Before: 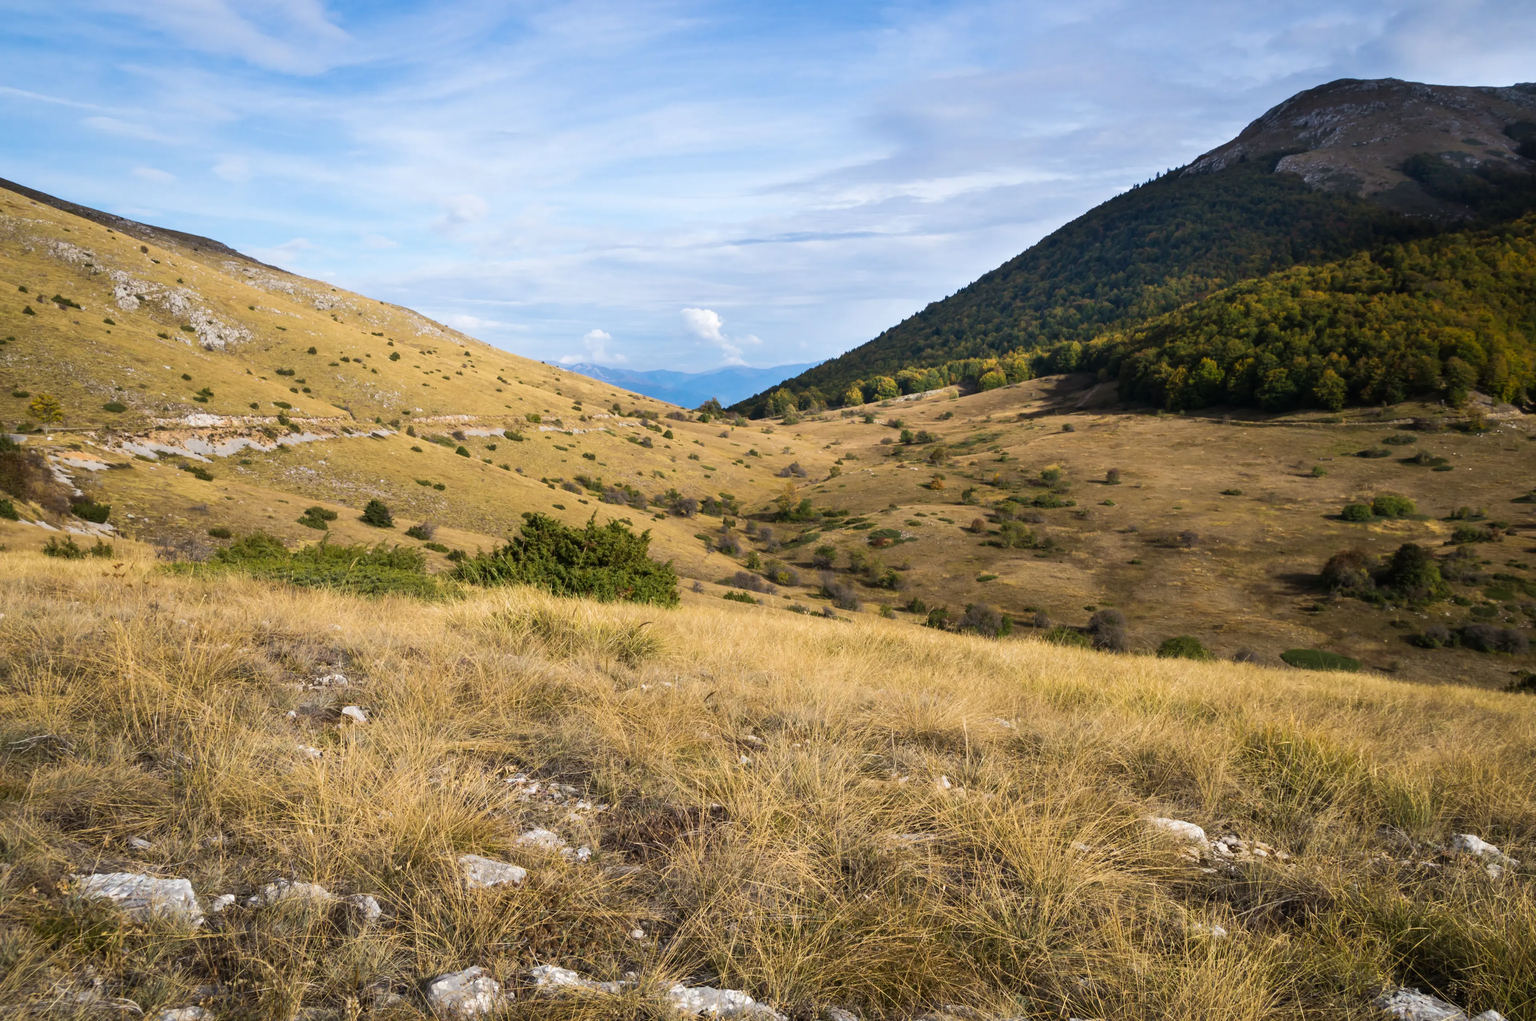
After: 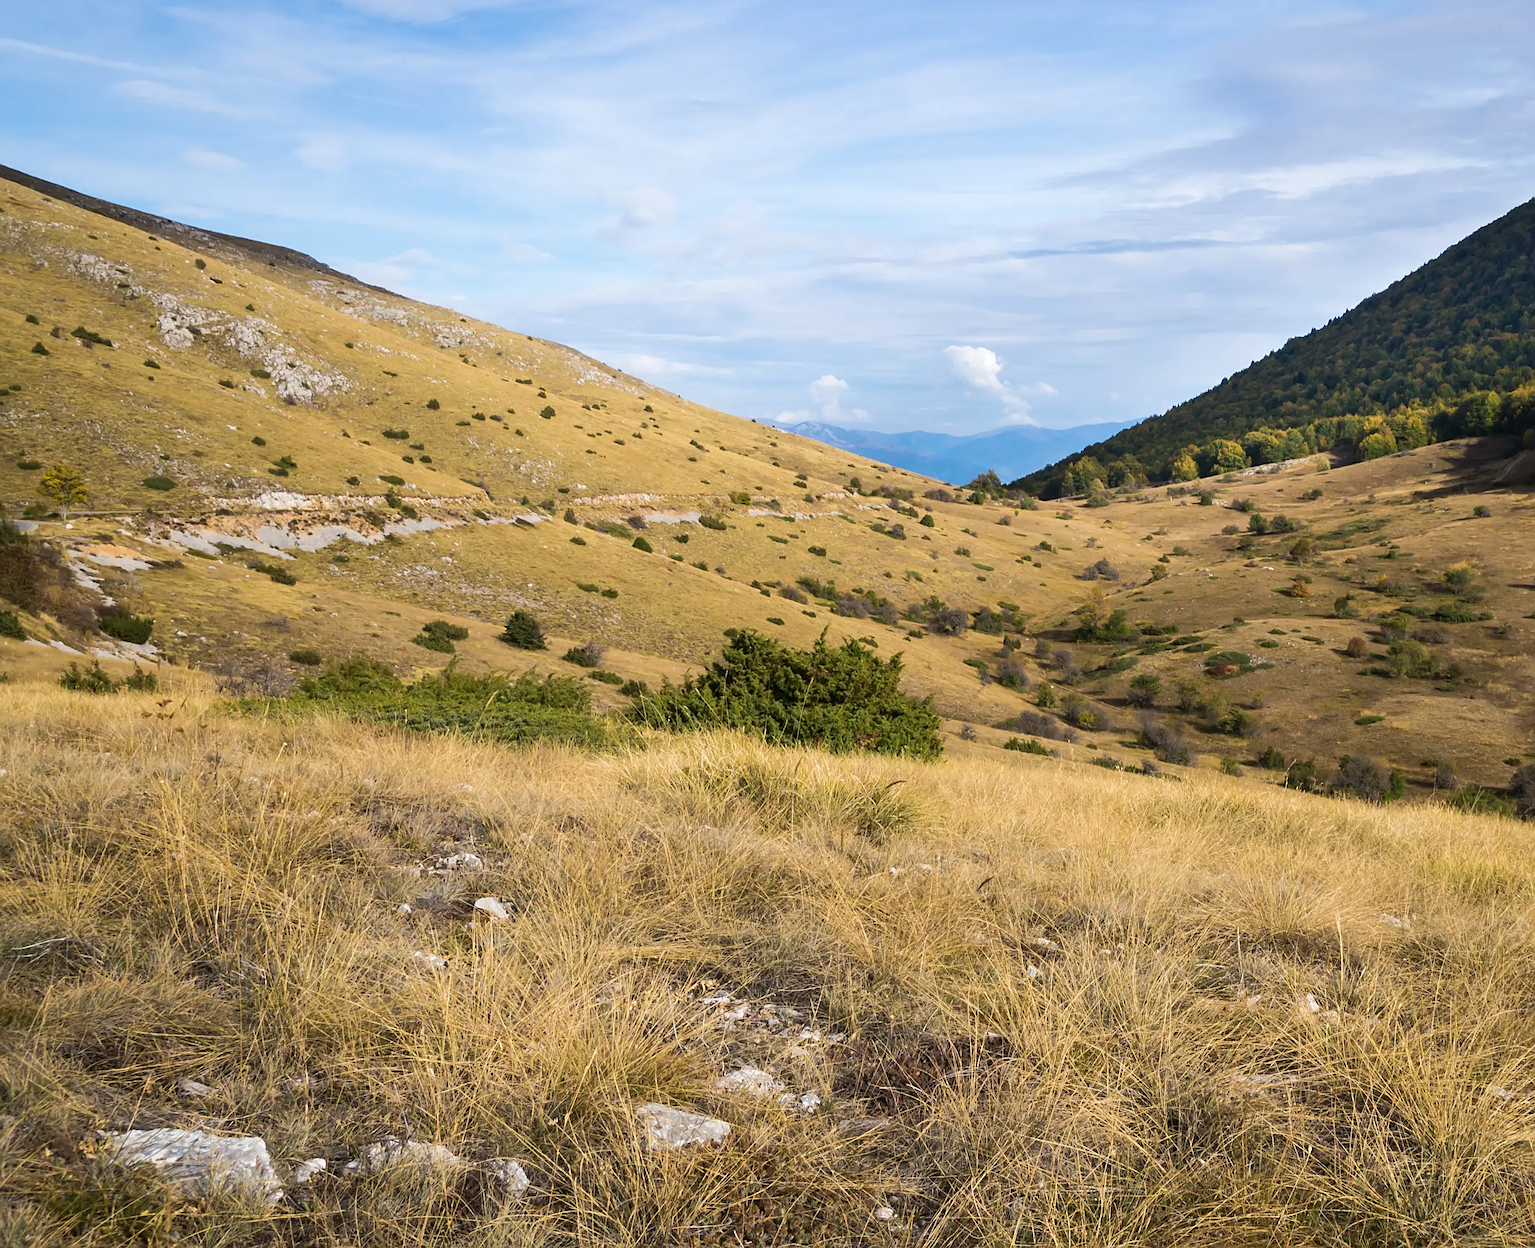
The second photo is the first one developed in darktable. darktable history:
crop: top 5.803%, right 27.864%, bottom 5.804%
sharpen: on, module defaults
